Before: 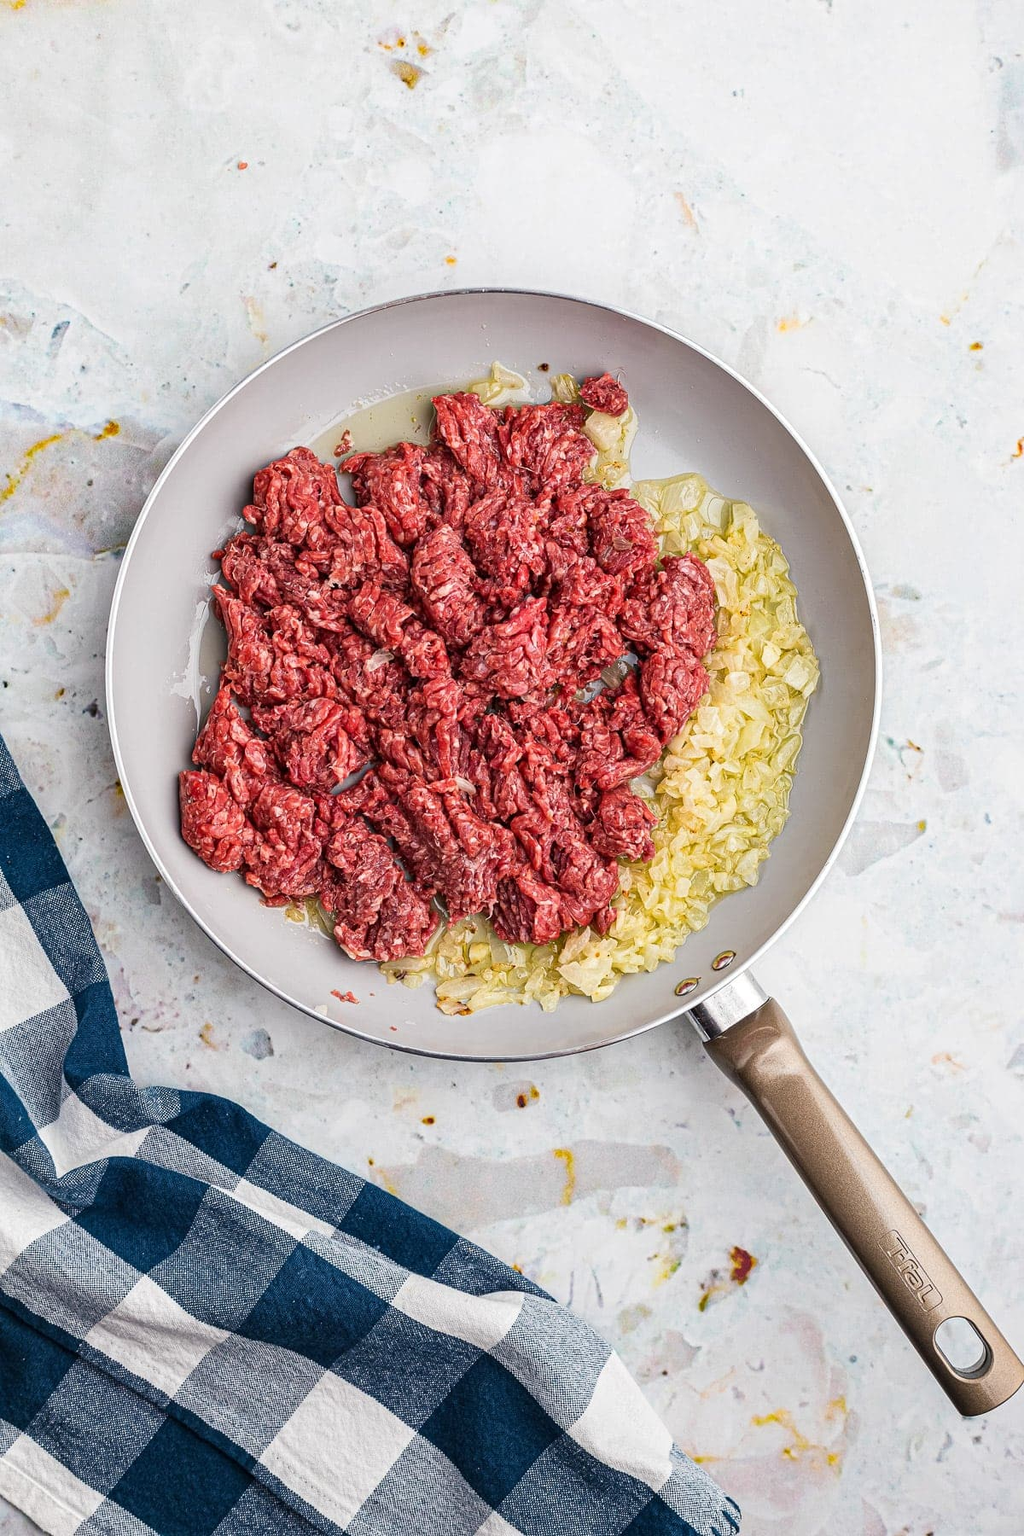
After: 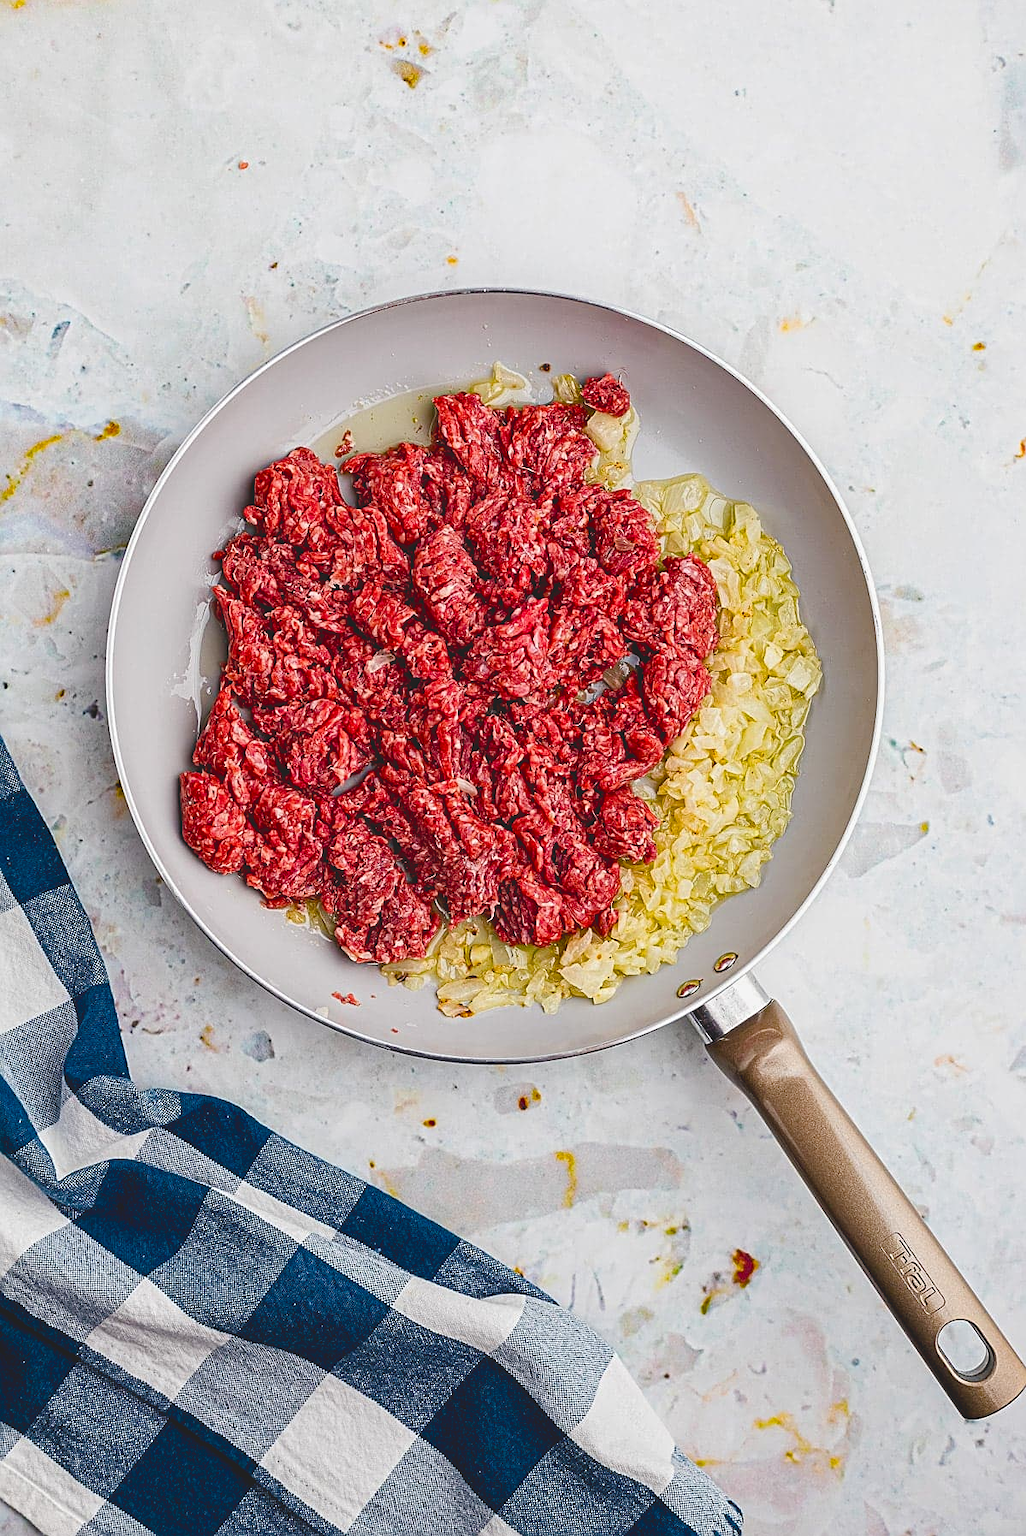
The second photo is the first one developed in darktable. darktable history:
crop: top 0.079%, bottom 0.176%
exposure: black level correction 0.009, exposure -0.163 EV, compensate exposure bias true, compensate highlight preservation false
color balance rgb: global offset › luminance 1.517%, perceptual saturation grading › global saturation 35.109%, perceptual saturation grading › highlights -29.987%, perceptual saturation grading › shadows 34.541%, global vibrance 6.253%
sharpen: on, module defaults
